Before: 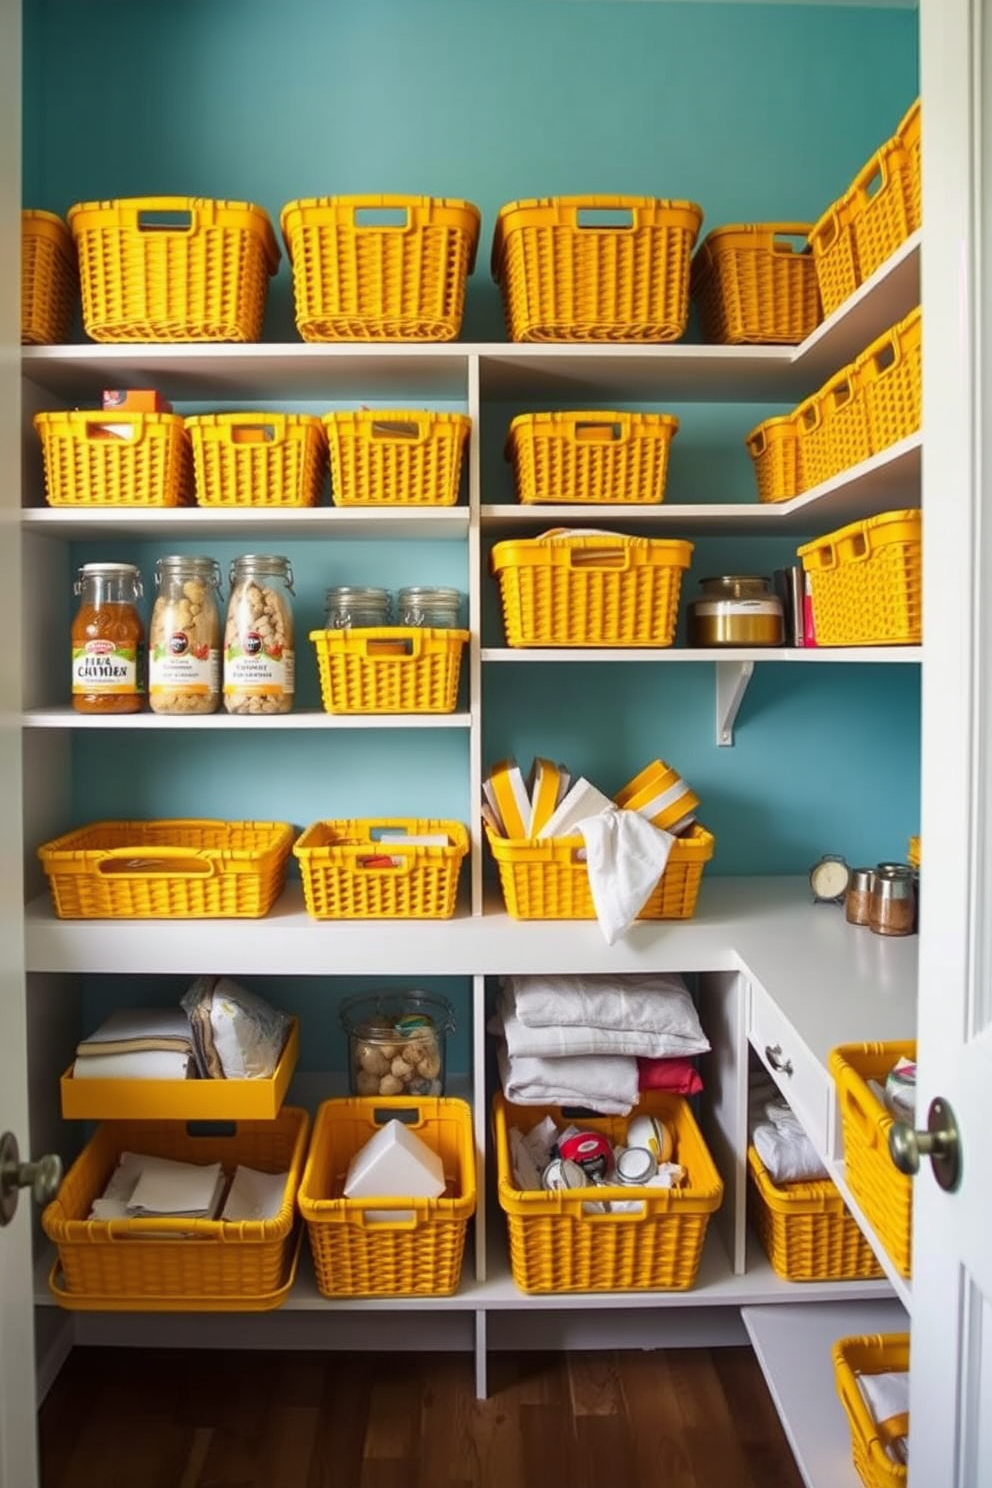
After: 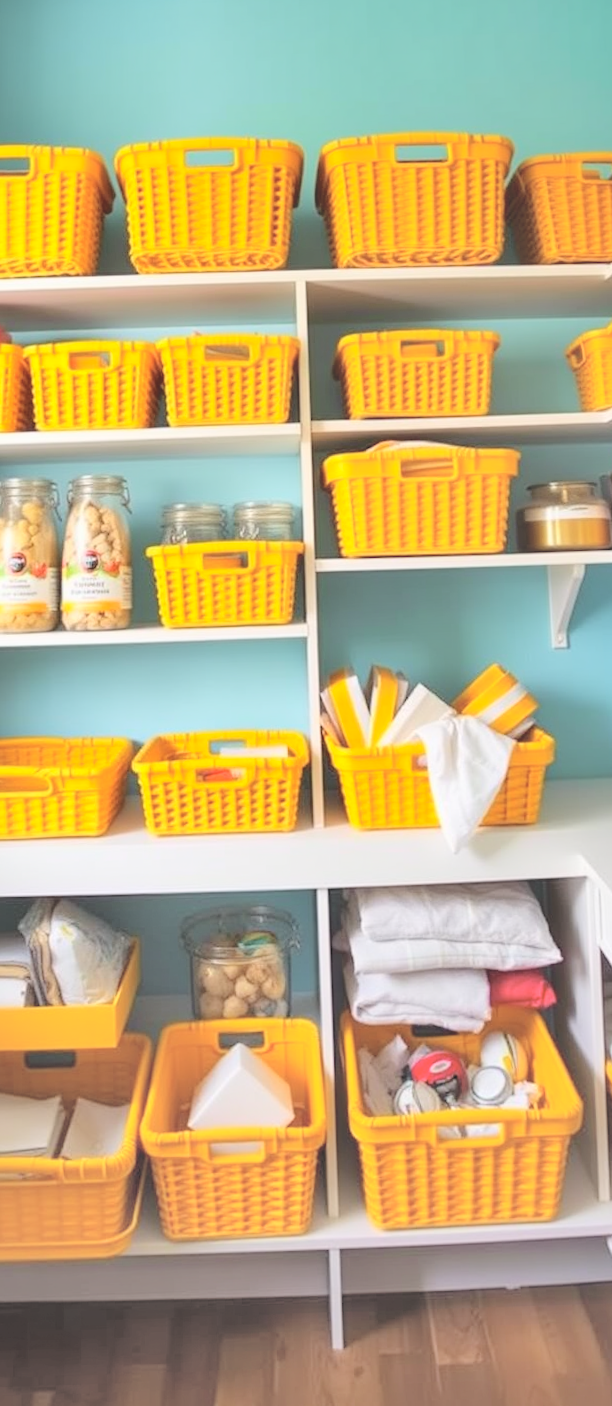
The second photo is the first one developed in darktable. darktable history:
rotate and perspective: rotation -1.68°, lens shift (vertical) -0.146, crop left 0.049, crop right 0.912, crop top 0.032, crop bottom 0.96
contrast brightness saturation: brightness 1
shadows and highlights: soften with gaussian
crop and rotate: left 13.537%, right 19.796%
